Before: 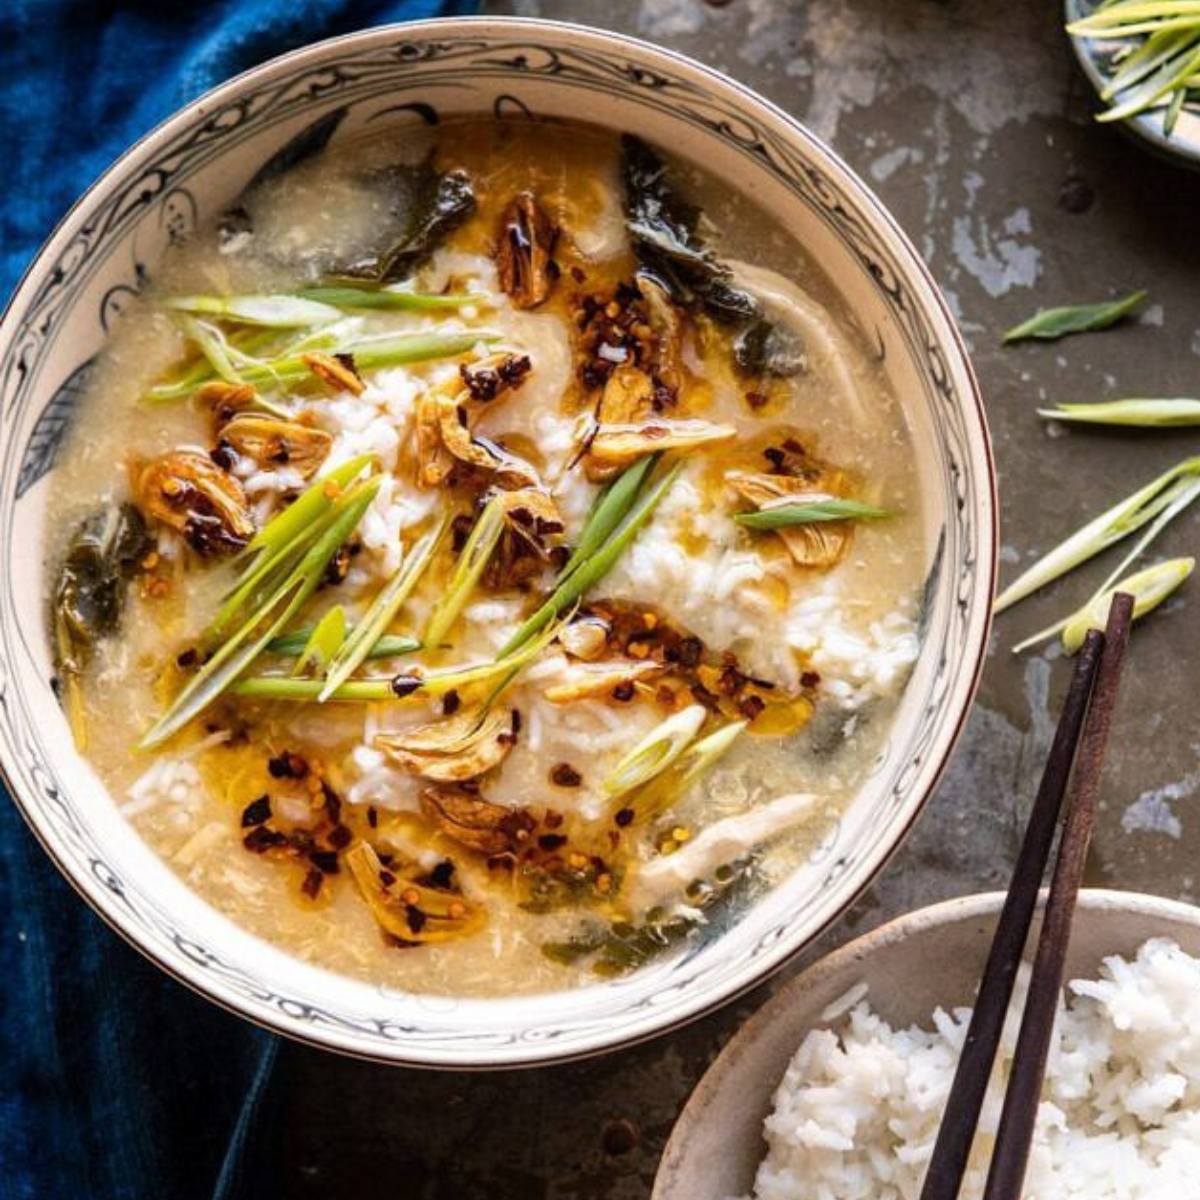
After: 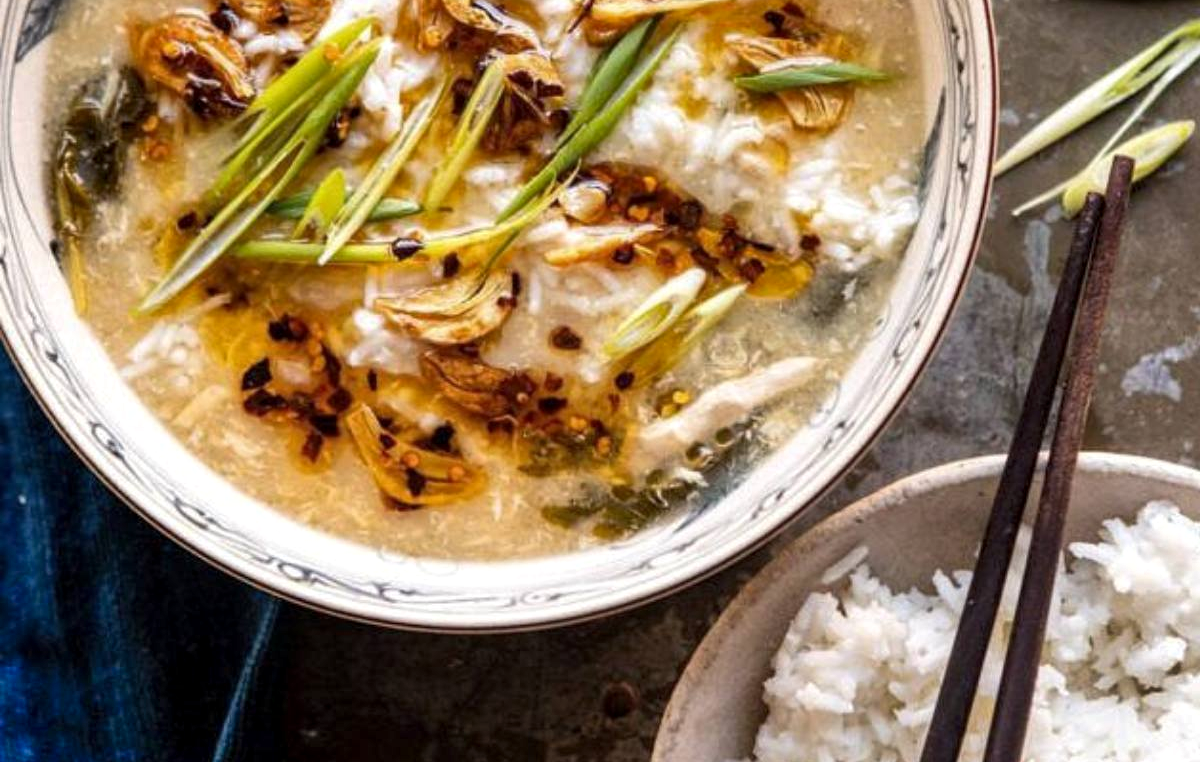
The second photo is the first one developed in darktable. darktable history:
shadows and highlights: highlights color adjustment 0%, soften with gaussian
crop and rotate: top 36.435%
local contrast: highlights 100%, shadows 100%, detail 120%, midtone range 0.2
